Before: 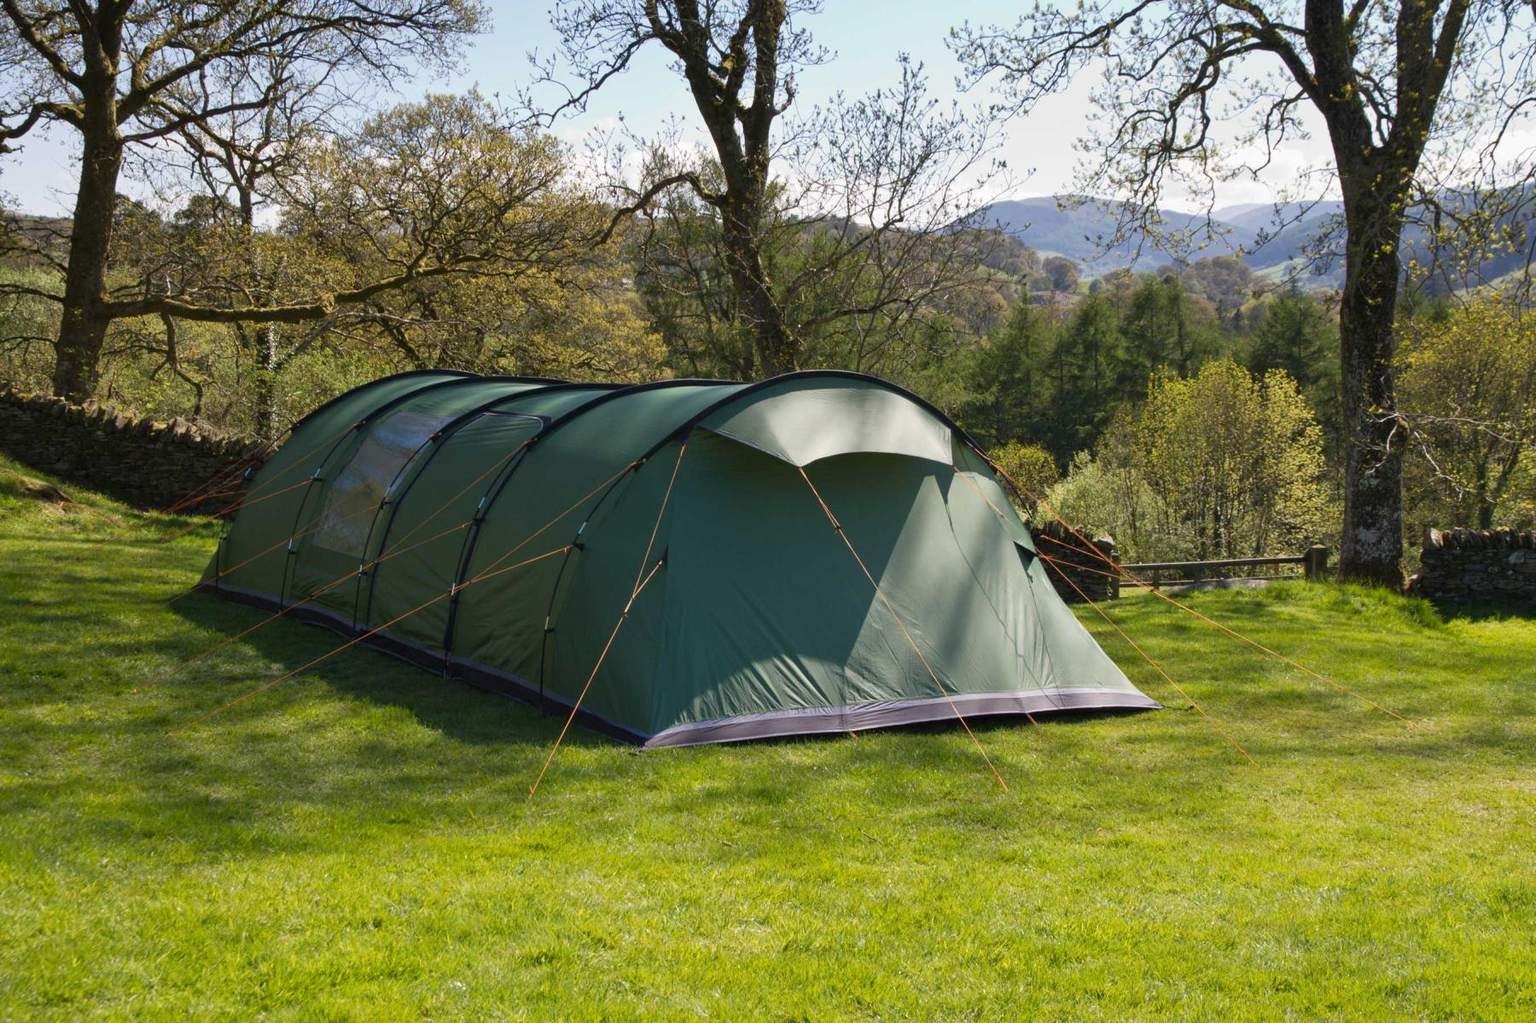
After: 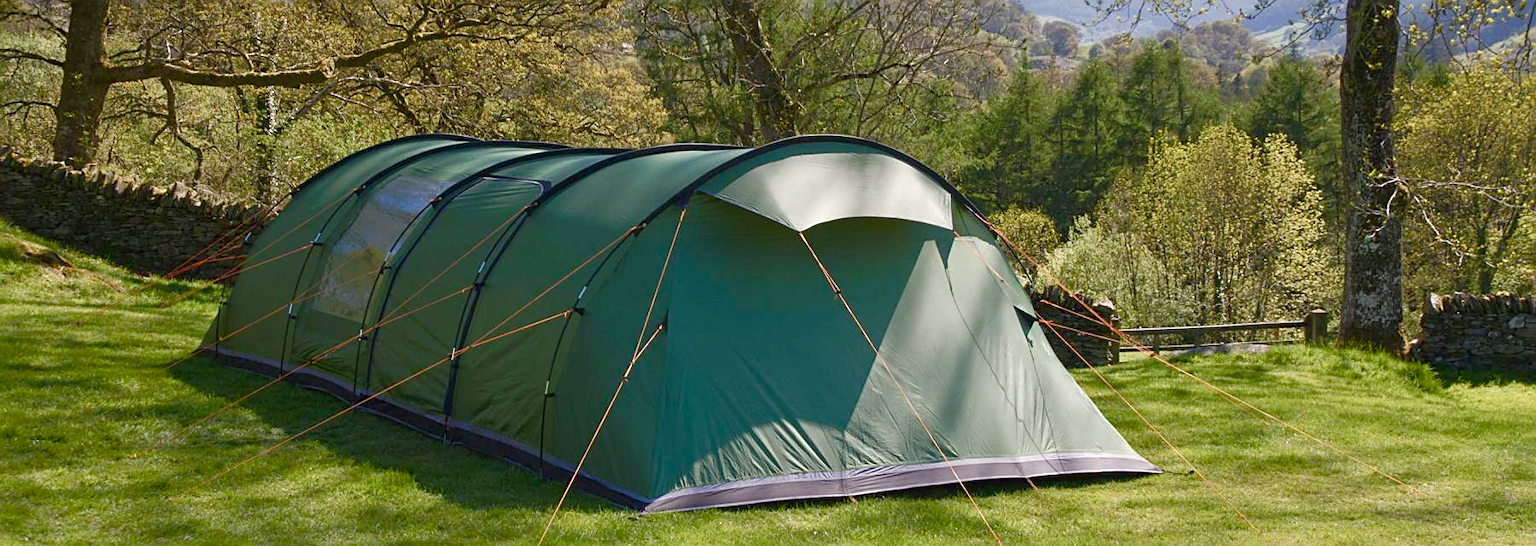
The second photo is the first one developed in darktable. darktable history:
exposure: black level correction 0.001, exposure 0.5 EV, compensate exposure bias true, compensate highlight preservation false
sharpen: on, module defaults
tone curve: curves: ch0 [(0, 0) (0.003, 0.012) (0.011, 0.015) (0.025, 0.027) (0.044, 0.045) (0.069, 0.064) (0.1, 0.093) (0.136, 0.133) (0.177, 0.177) (0.224, 0.221) (0.277, 0.272) (0.335, 0.342) (0.399, 0.398) (0.468, 0.462) (0.543, 0.547) (0.623, 0.624) (0.709, 0.711) (0.801, 0.792) (0.898, 0.889) (1, 1)], preserve colors none
crop and rotate: top 23.043%, bottom 23.437%
color balance rgb: shadows lift › chroma 1%, shadows lift › hue 113°, highlights gain › chroma 0.2%, highlights gain › hue 333°, perceptual saturation grading › global saturation 20%, perceptual saturation grading › highlights -50%, perceptual saturation grading › shadows 25%, contrast -10%
